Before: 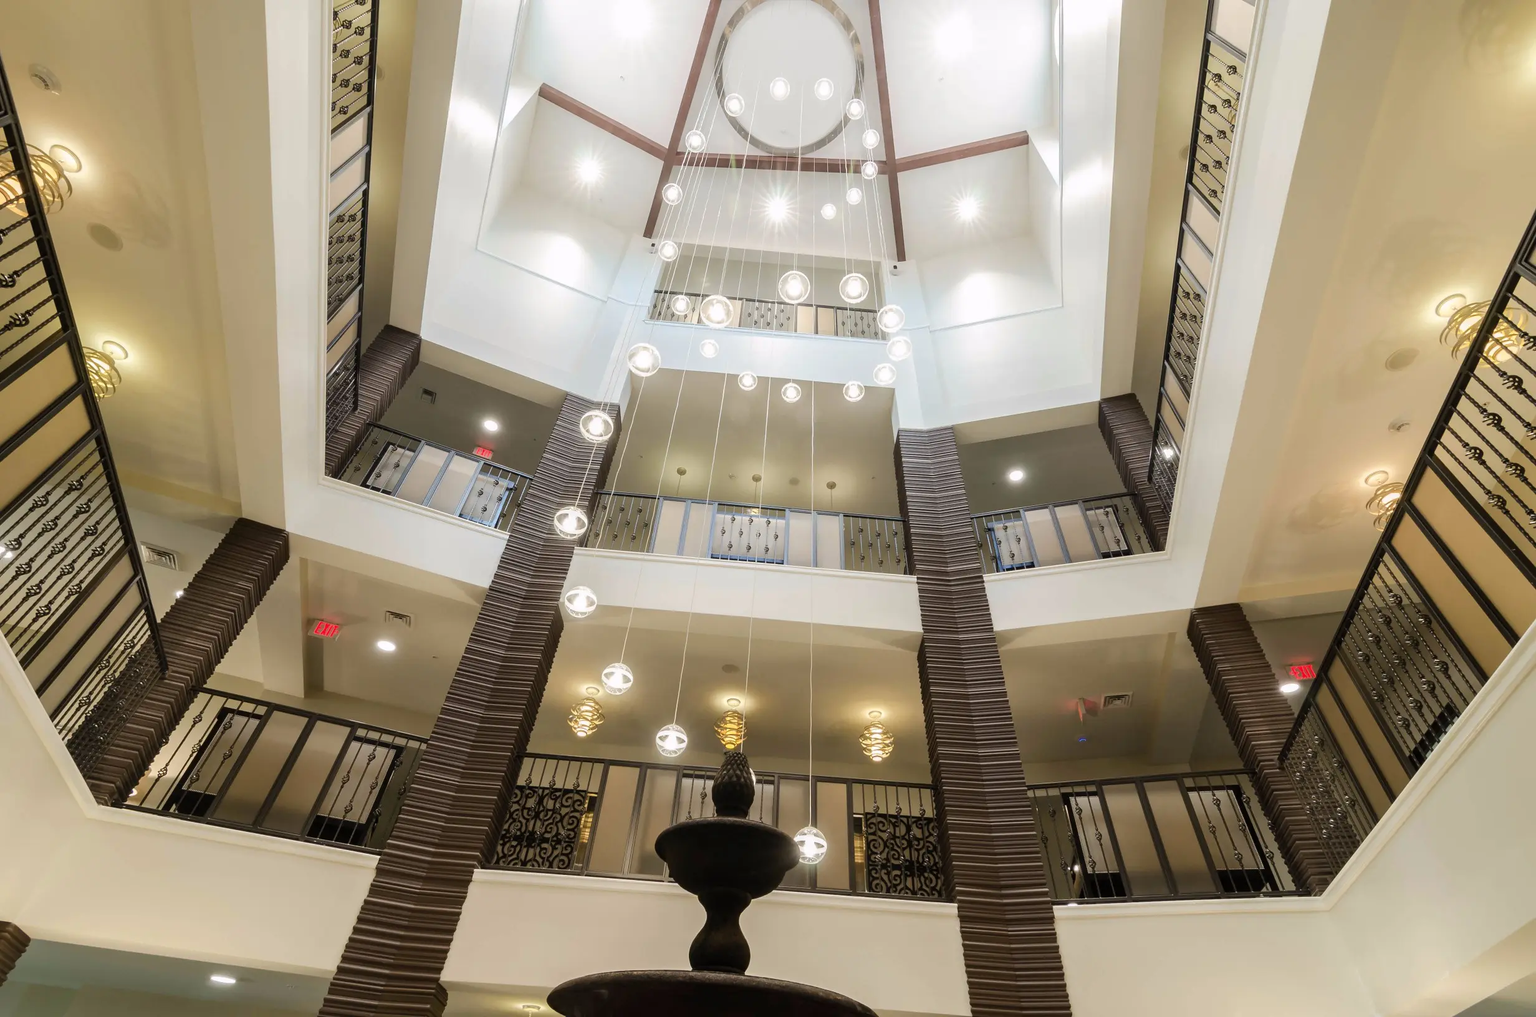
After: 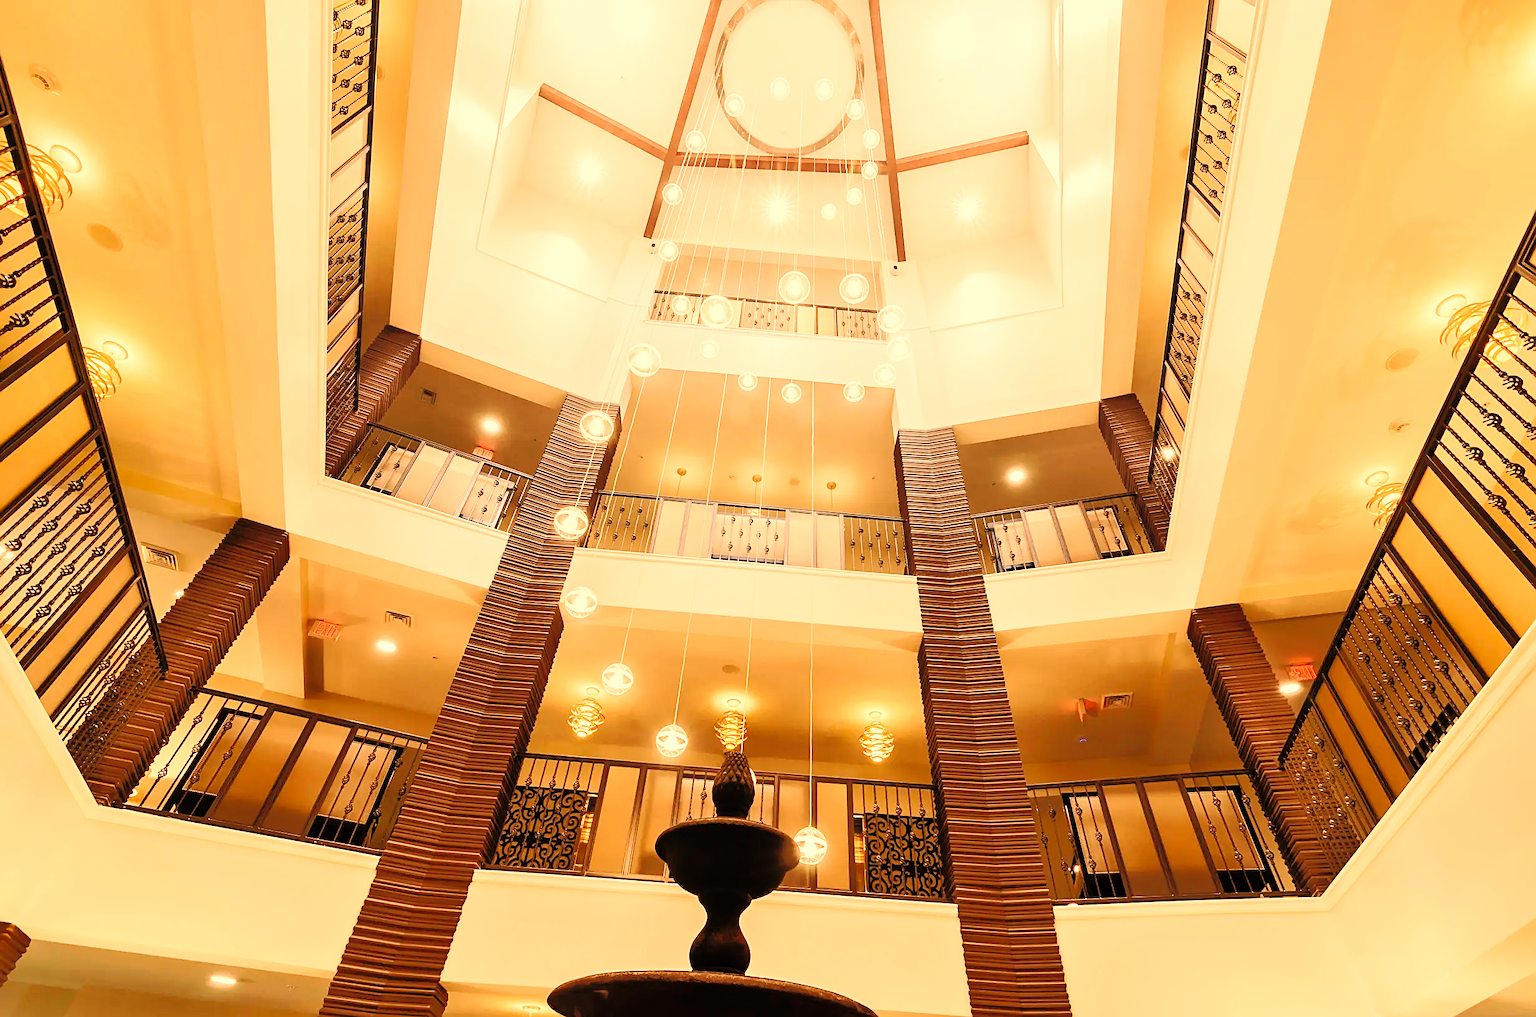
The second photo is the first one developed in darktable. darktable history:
base curve: curves: ch0 [(0, 0) (0.036, 0.025) (0.121, 0.166) (0.206, 0.329) (0.605, 0.79) (1, 1)], preserve colors none
tone equalizer: -8 EV -0.528 EV, -7 EV -0.319 EV, -6 EV -0.083 EV, -5 EV 0.413 EV, -4 EV 0.985 EV, -3 EV 0.791 EV, -2 EV -0.01 EV, -1 EV 0.14 EV, +0 EV -0.012 EV, smoothing 1
sharpen: on, module defaults
white balance: red 1.467, blue 0.684
